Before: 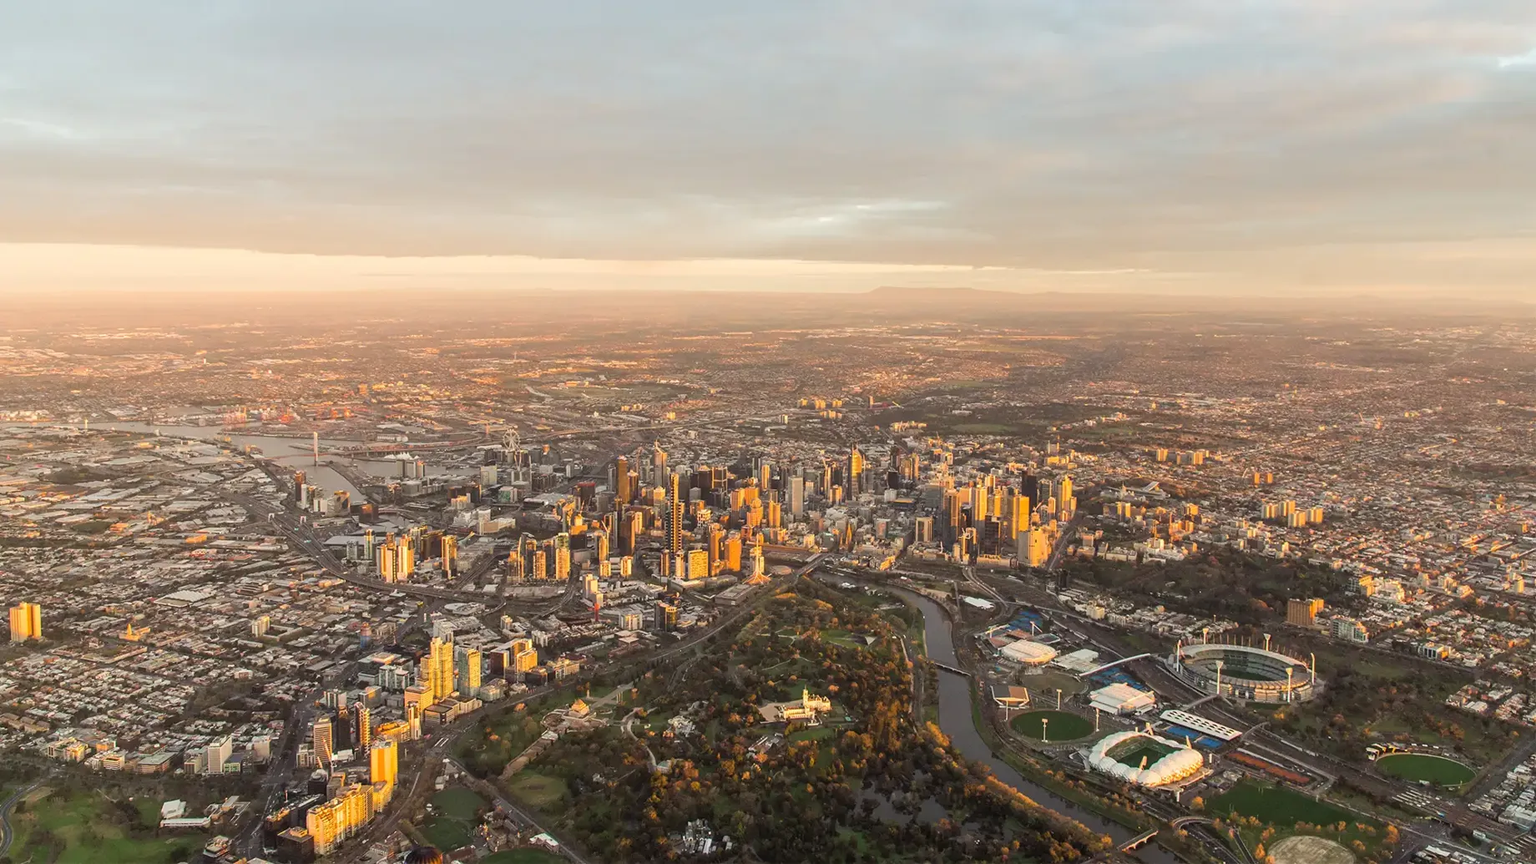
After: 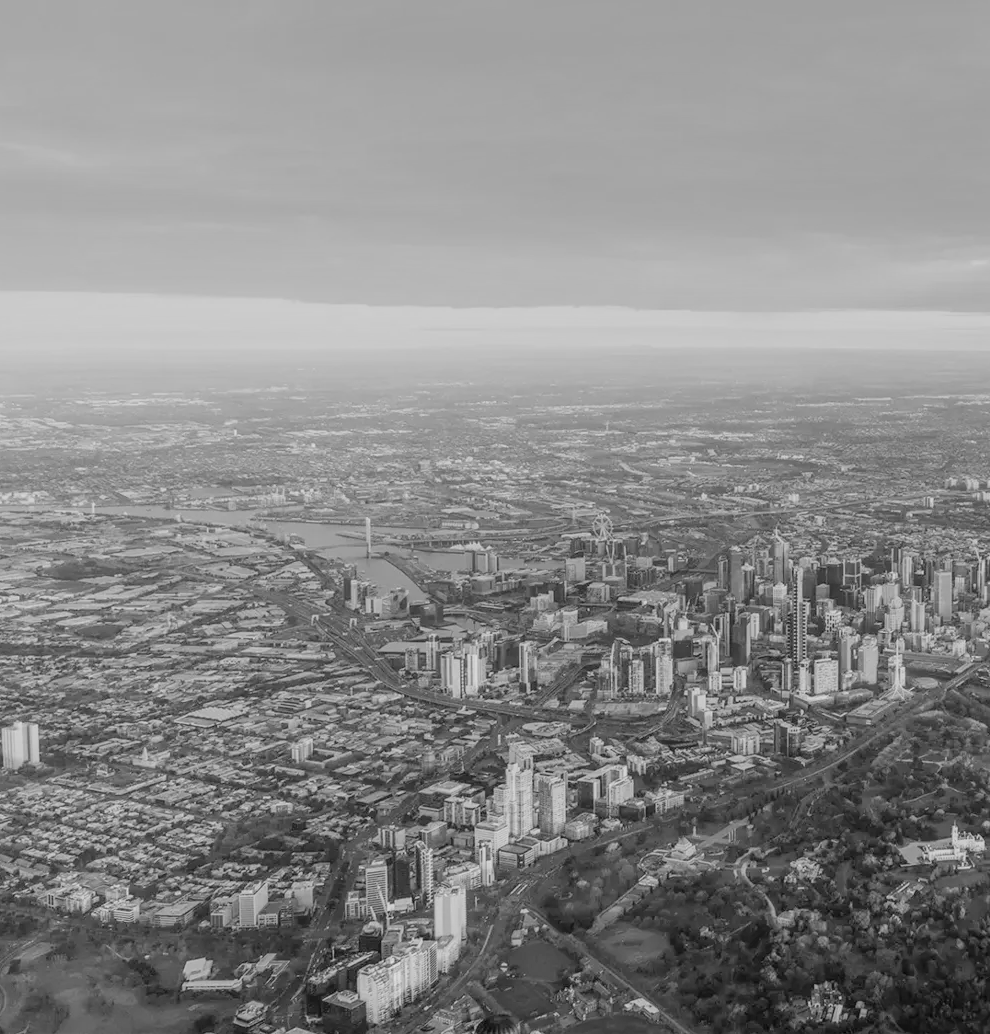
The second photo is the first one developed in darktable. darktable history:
crop: left 0.587%, right 45.588%, bottom 0.086%
global tonemap: drago (0.7, 100)
exposure: black level correction 0, exposure -0.766 EV, compensate highlight preservation false
local contrast: on, module defaults
monochrome: a 79.32, b 81.83, size 1.1
